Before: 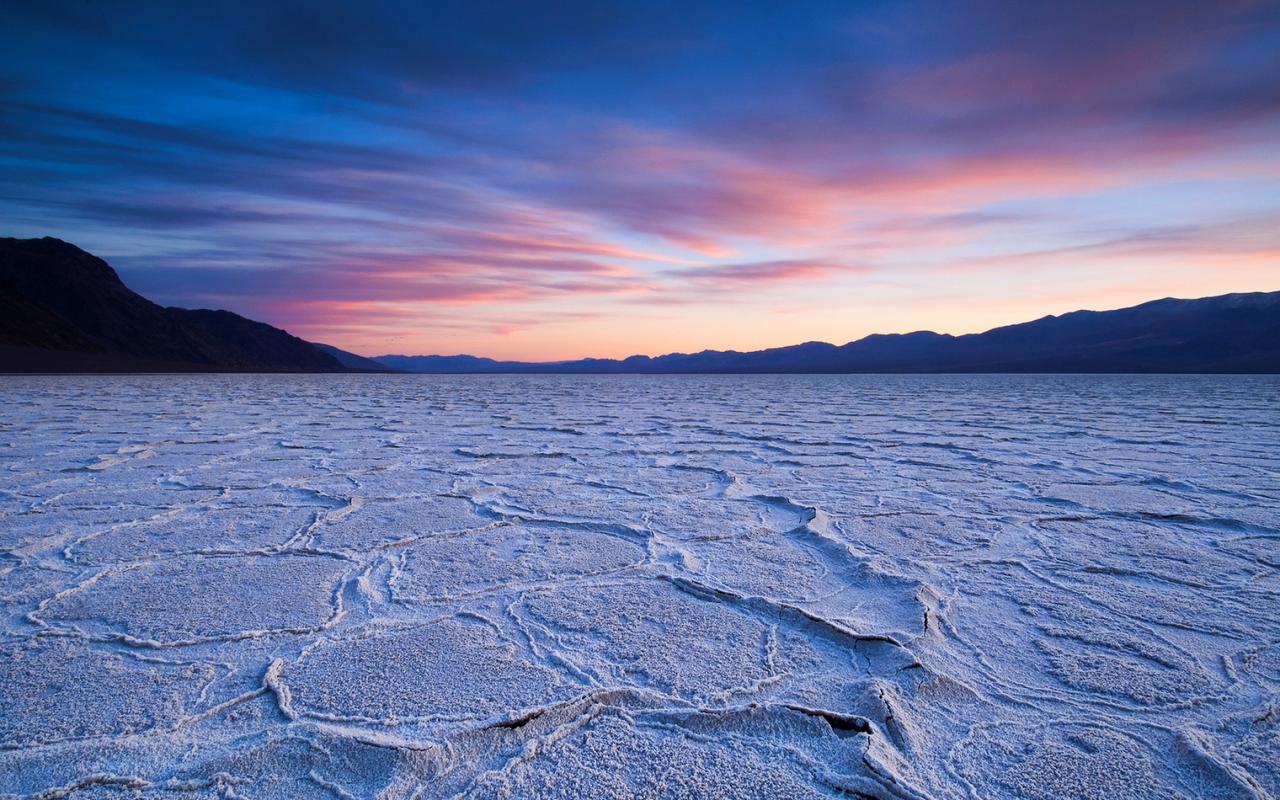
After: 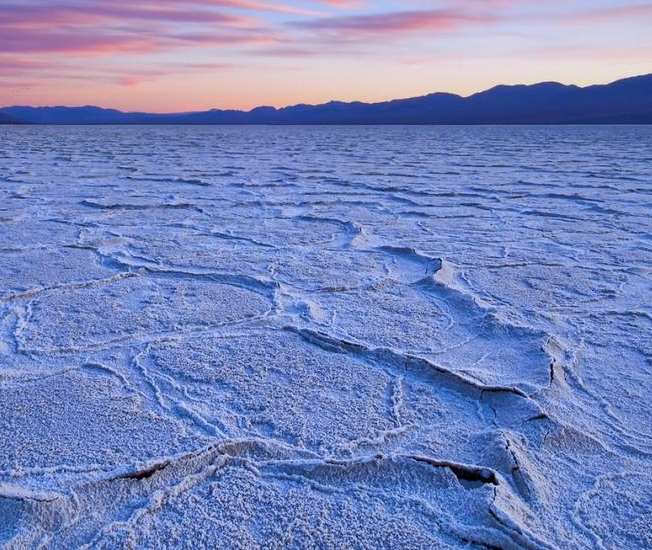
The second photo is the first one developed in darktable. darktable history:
shadows and highlights: on, module defaults
exposure: compensate highlight preservation false
crop and rotate: left 29.237%, top 31.152%, right 19.807%
white balance: red 0.954, blue 1.079
